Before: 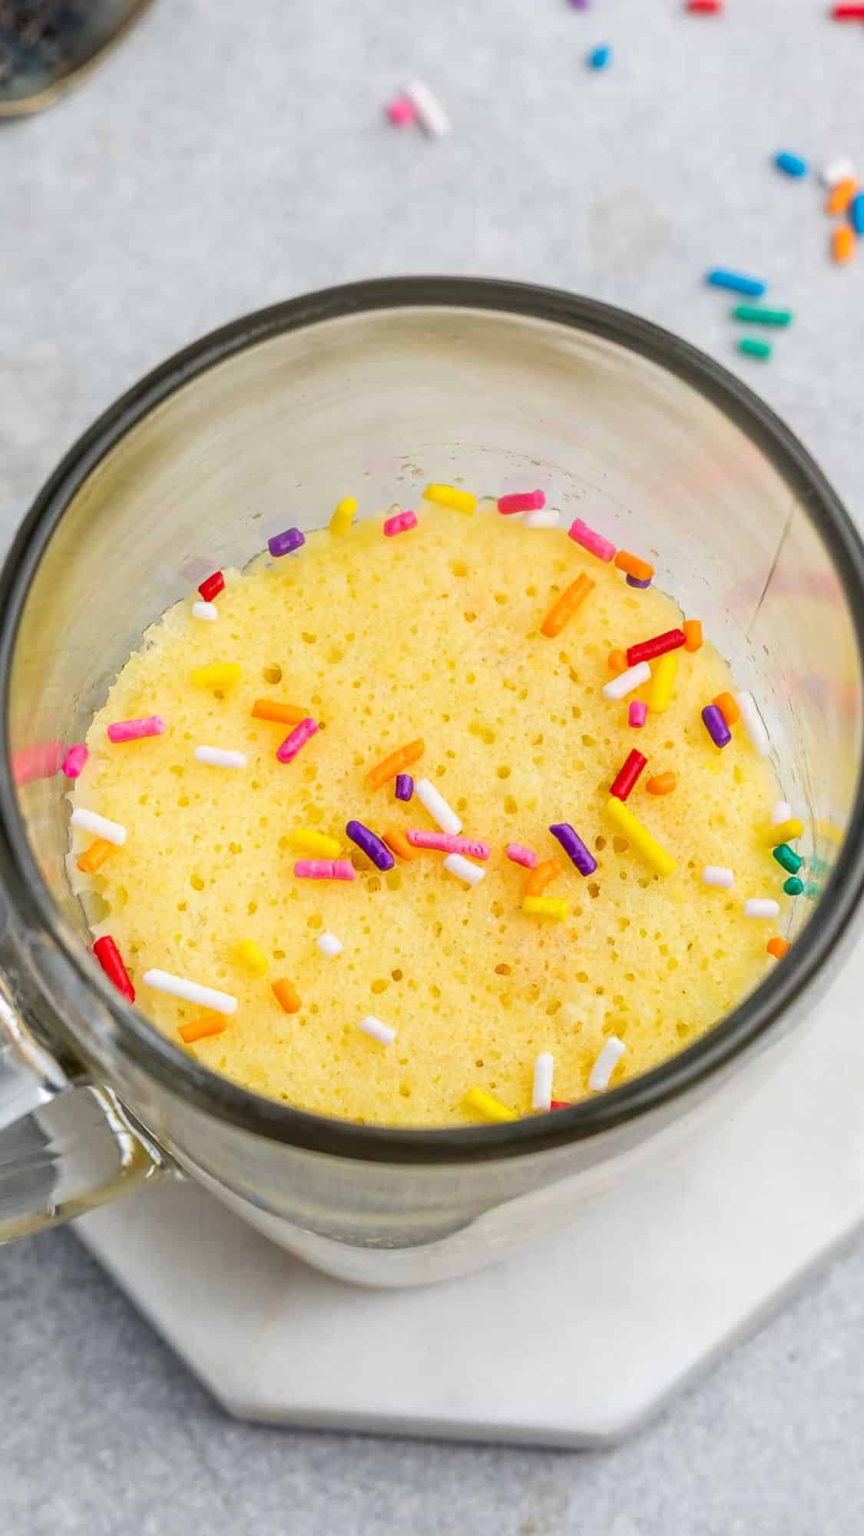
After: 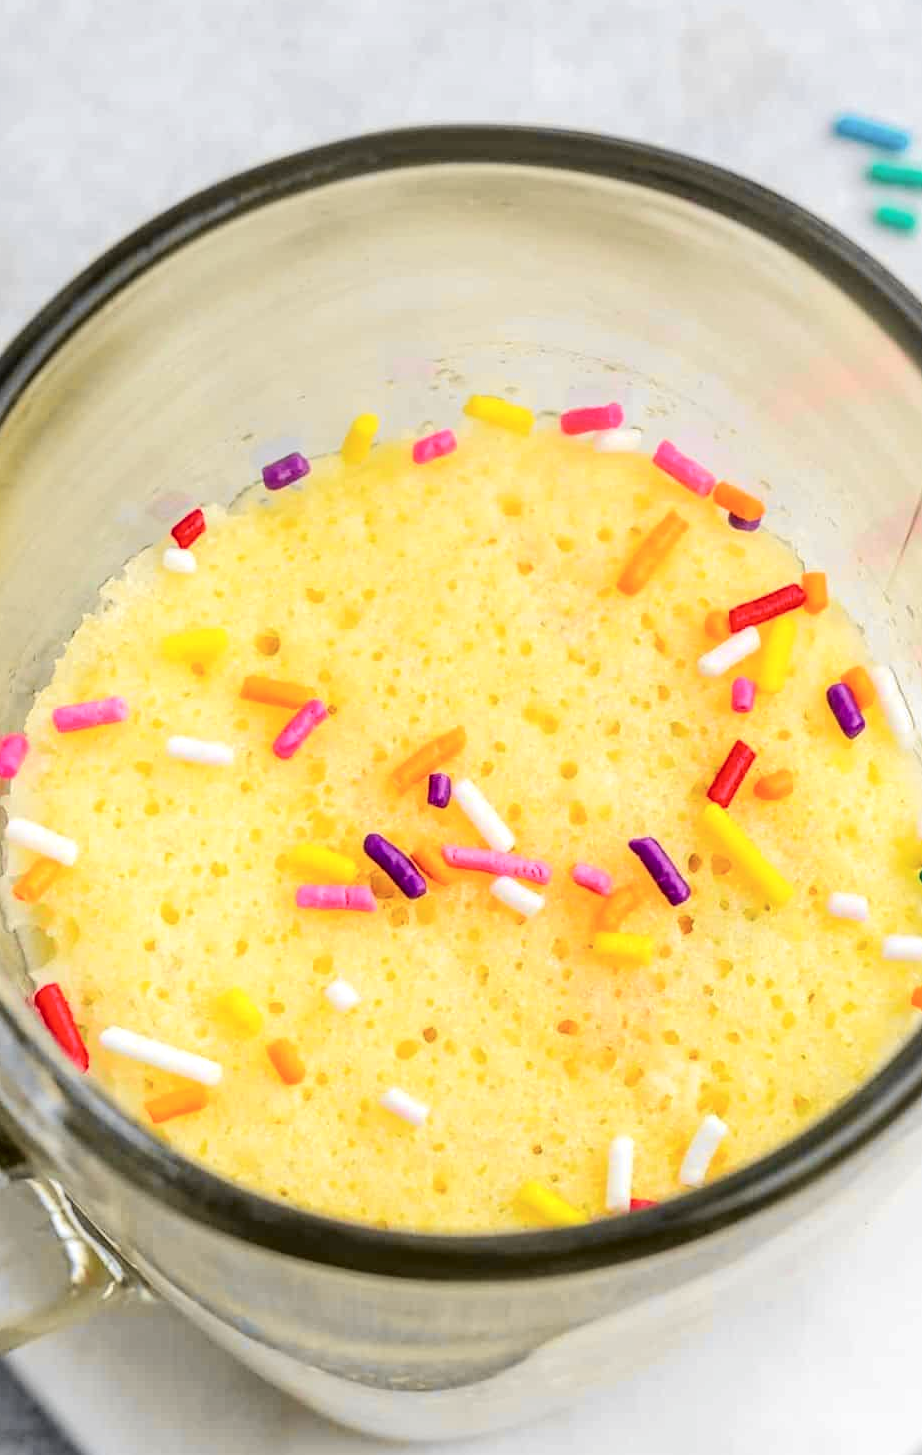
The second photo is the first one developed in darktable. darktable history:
tone curve: curves: ch0 [(0.003, 0) (0.066, 0.031) (0.163, 0.112) (0.264, 0.238) (0.395, 0.408) (0.517, 0.56) (0.684, 0.734) (0.791, 0.814) (1, 1)]; ch1 [(0, 0) (0.164, 0.115) (0.337, 0.332) (0.39, 0.398) (0.464, 0.461) (0.501, 0.5) (0.507, 0.5) (0.534, 0.532) (0.577, 0.59) (0.652, 0.681) (0.733, 0.749) (0.811, 0.796) (1, 1)]; ch2 [(0, 0) (0.337, 0.382) (0.464, 0.476) (0.501, 0.5) (0.527, 0.54) (0.551, 0.565) (0.6, 0.59) (0.687, 0.675) (1, 1)], color space Lab, independent channels, preserve colors none
levels: levels [0, 0.474, 0.947]
crop: left 7.782%, top 11.772%, right 10.189%, bottom 15.465%
